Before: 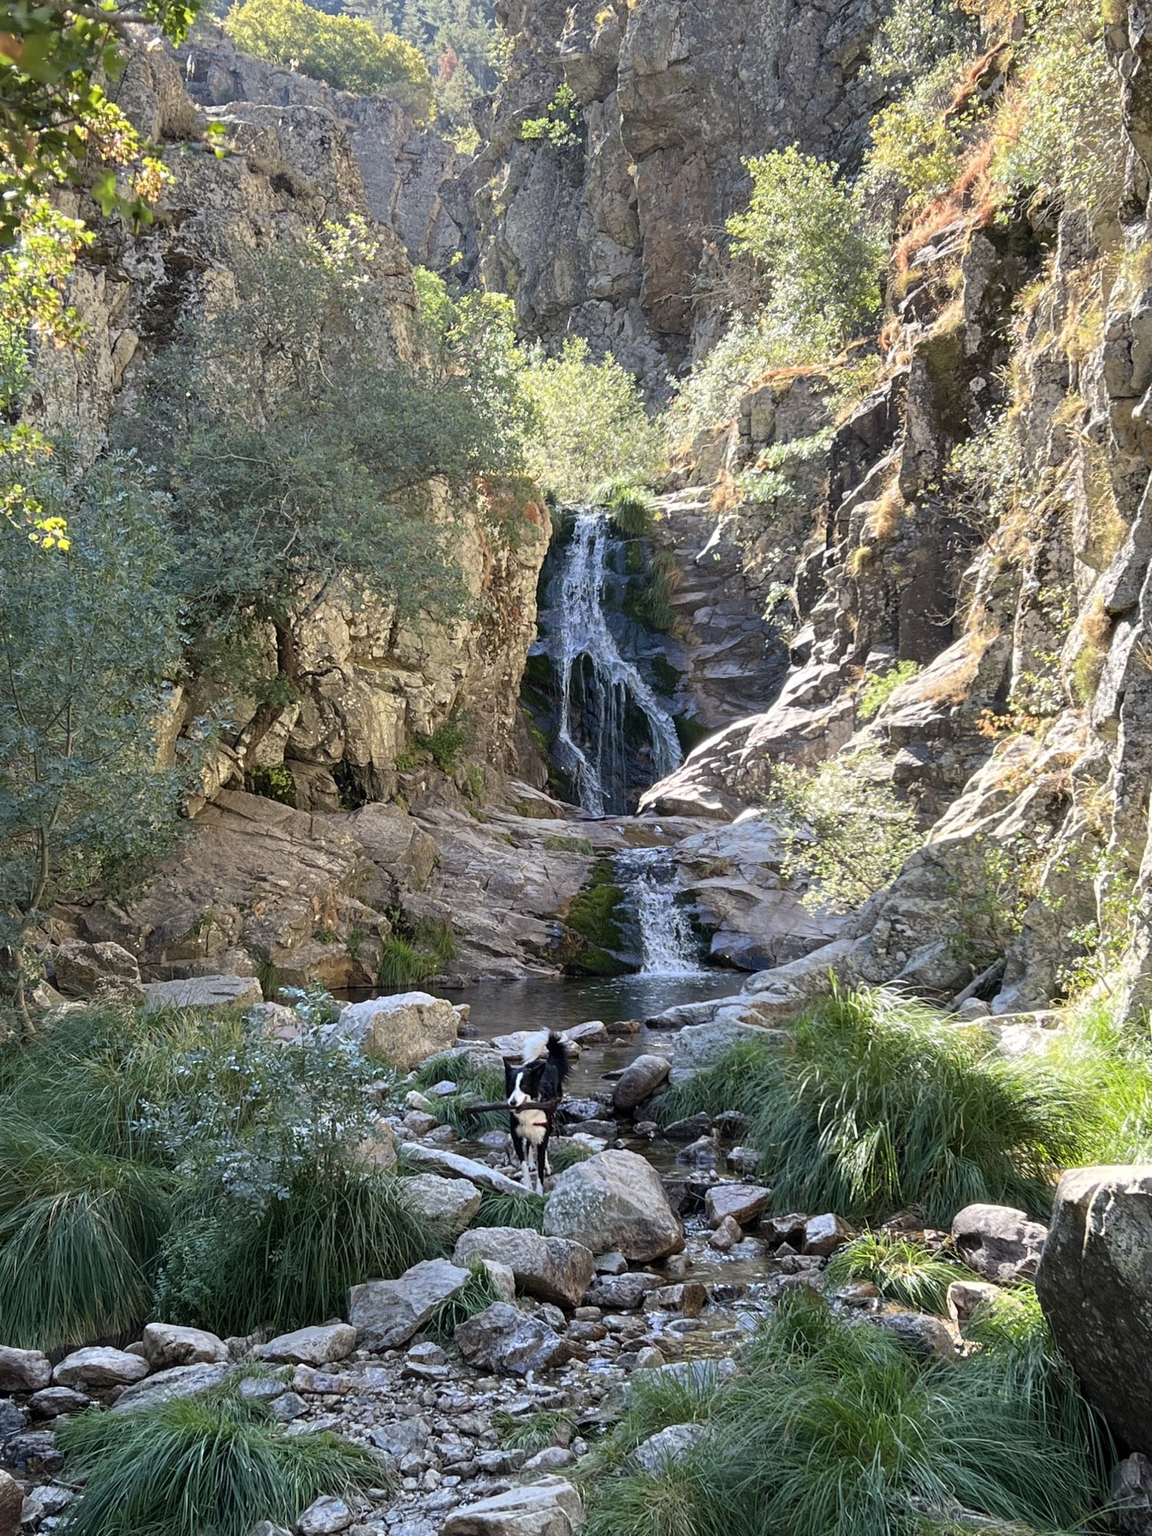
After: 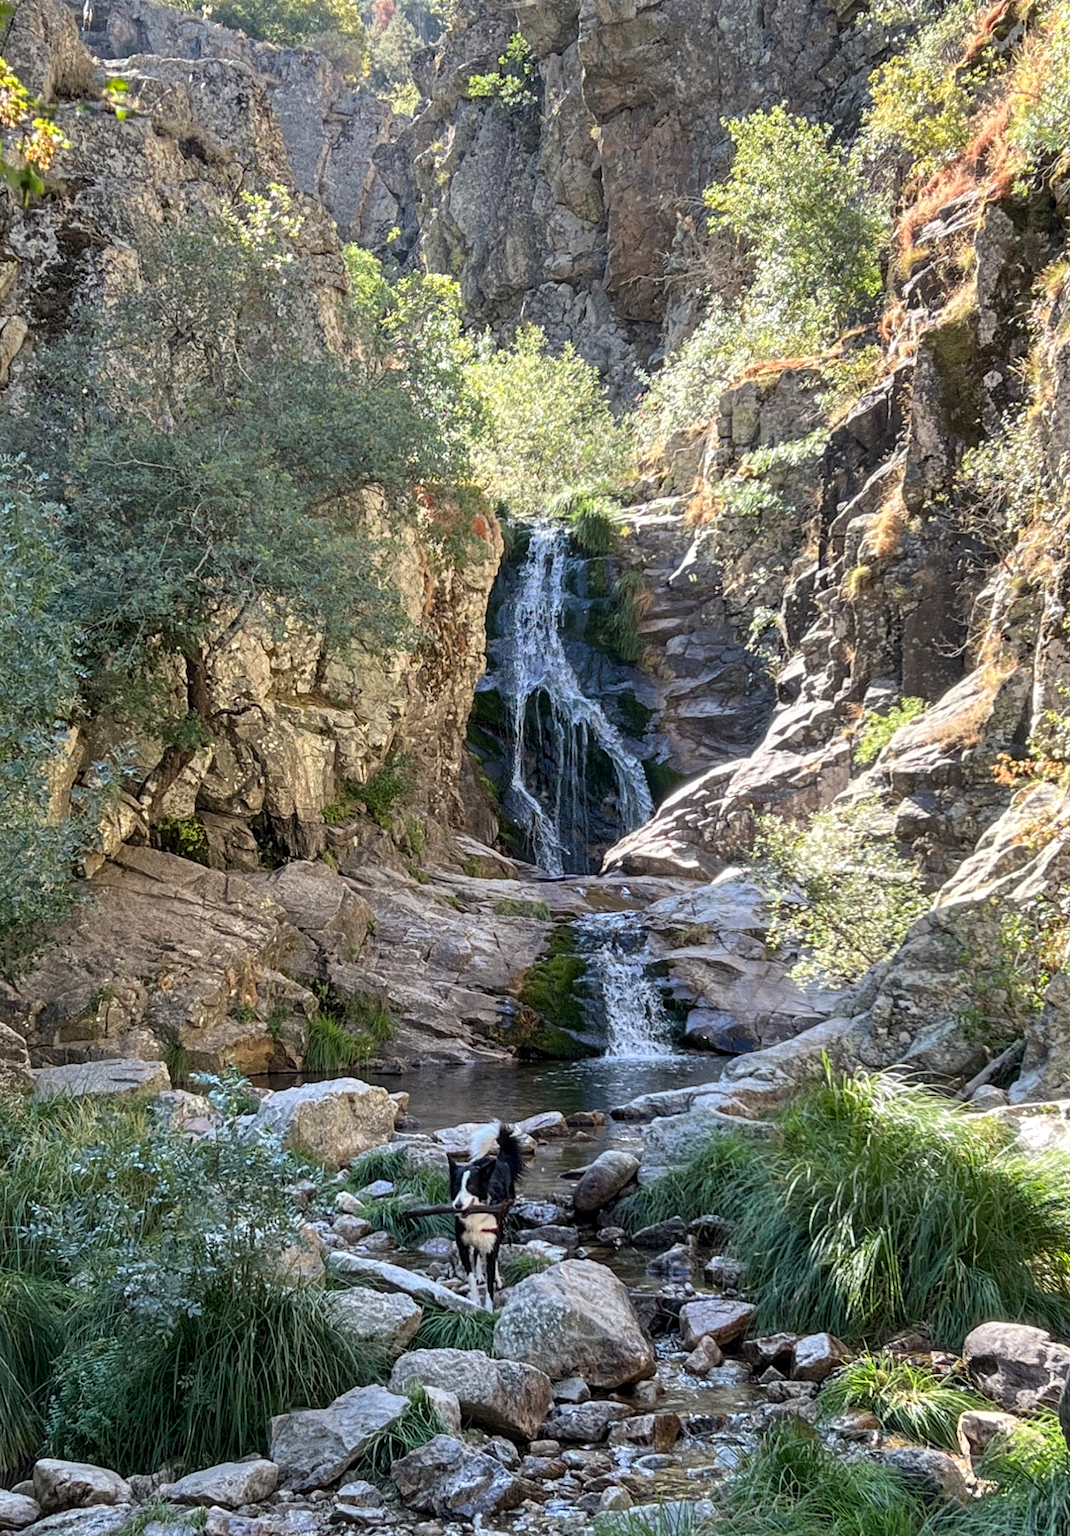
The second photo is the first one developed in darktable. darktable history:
local contrast: on, module defaults
crop: left 9.983%, top 3.578%, right 9.18%, bottom 9.463%
